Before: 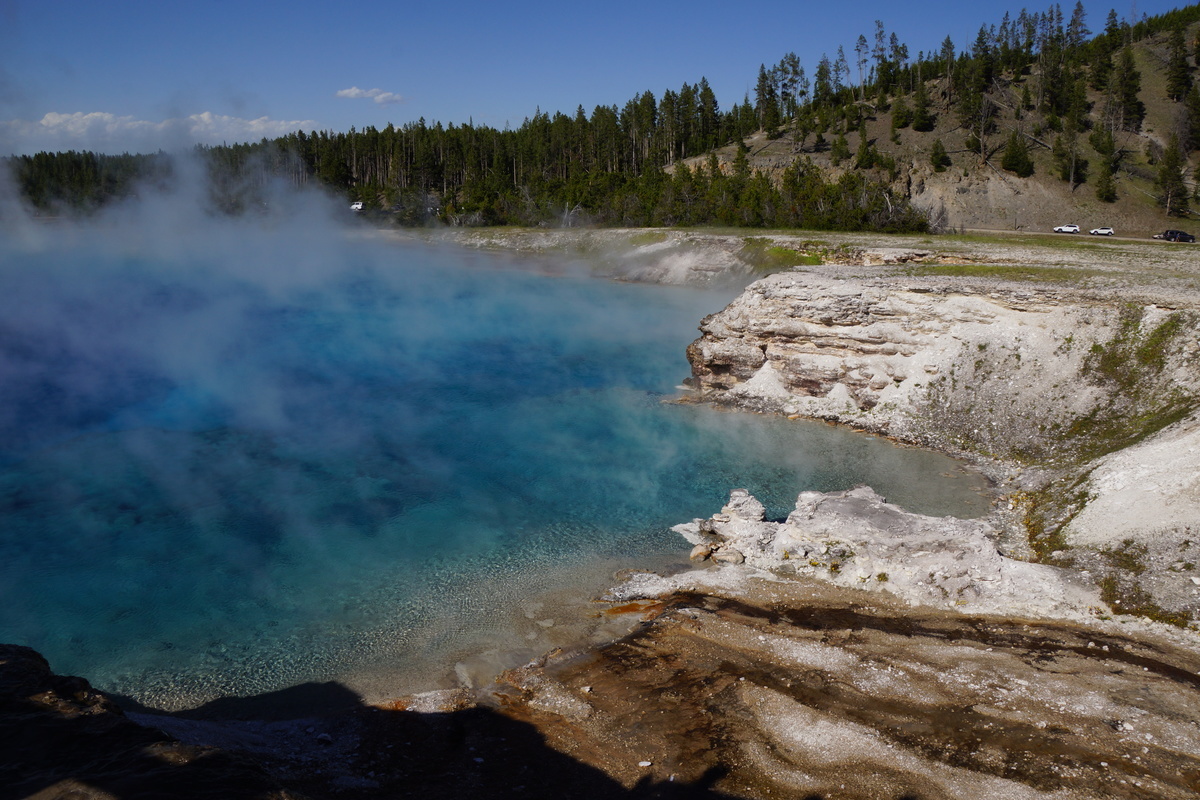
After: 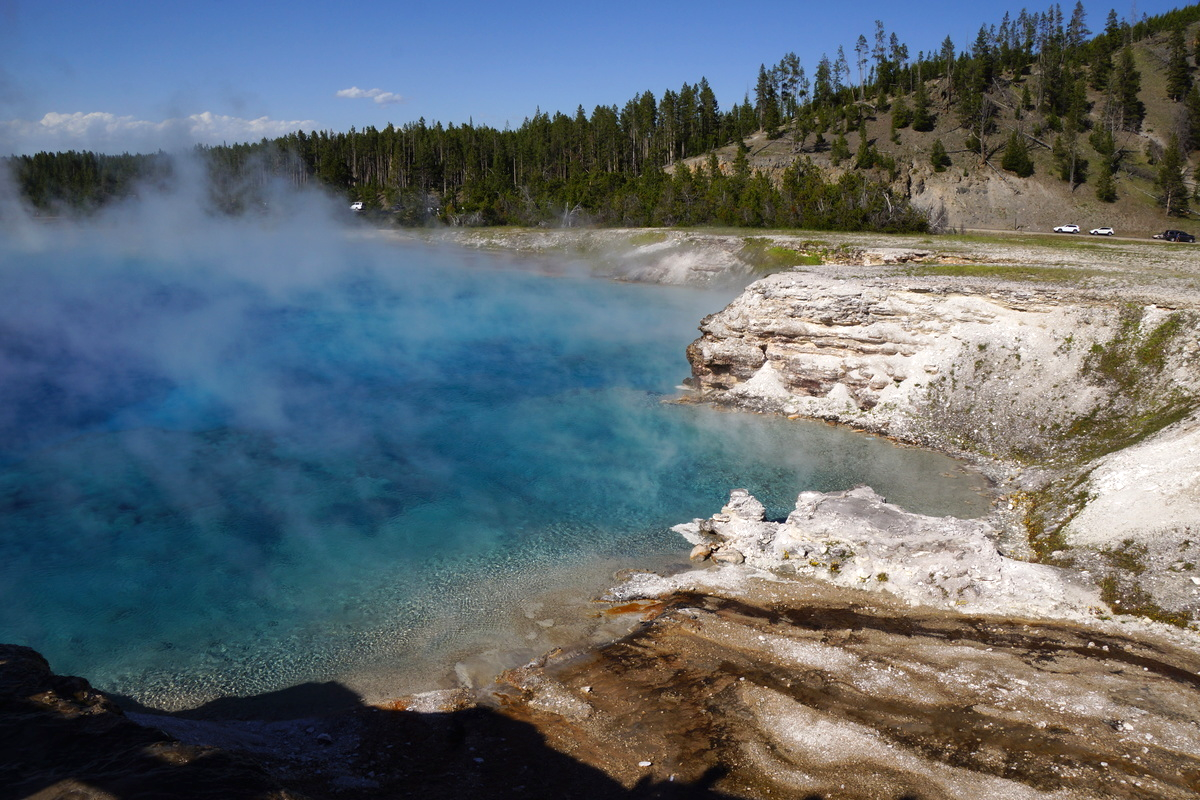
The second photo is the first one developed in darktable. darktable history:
exposure: exposure 0.453 EV, compensate exposure bias true, compensate highlight preservation false
